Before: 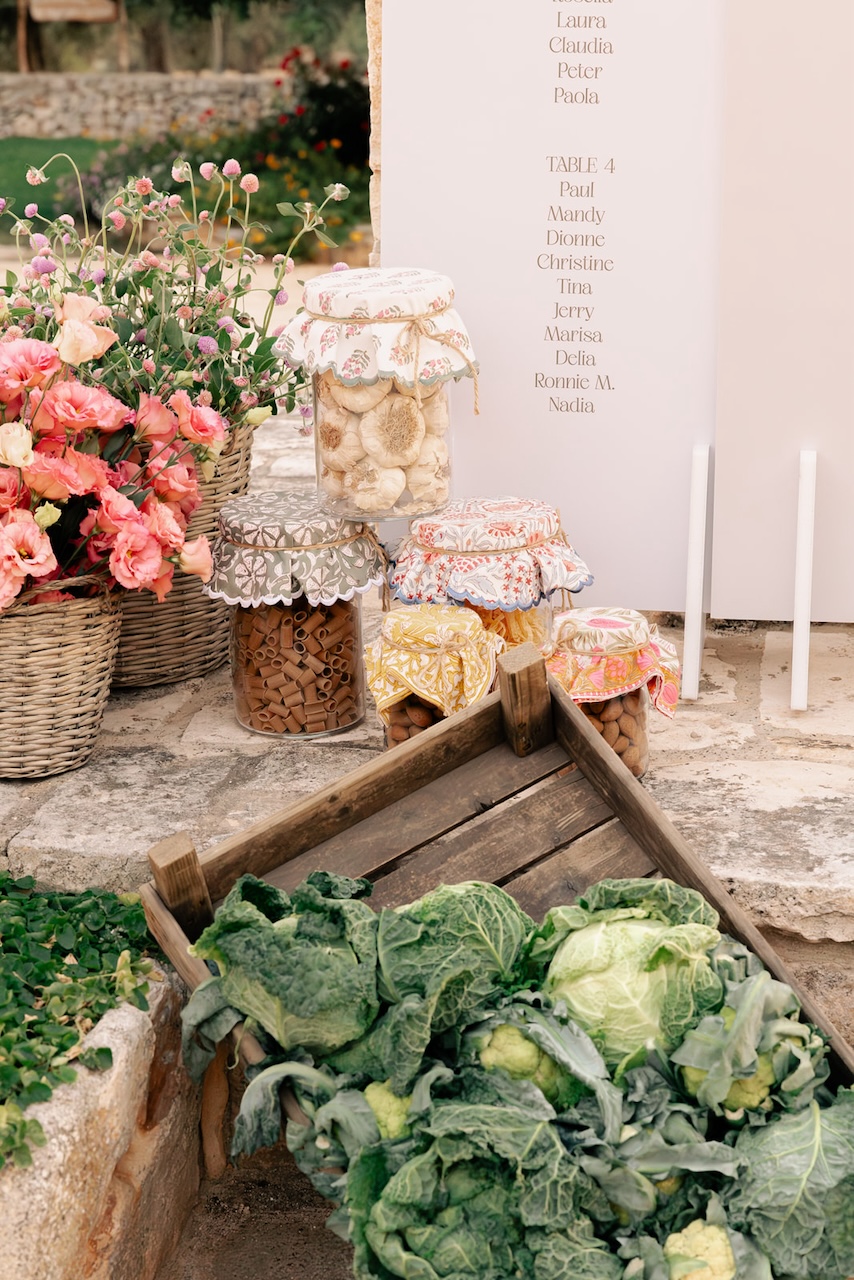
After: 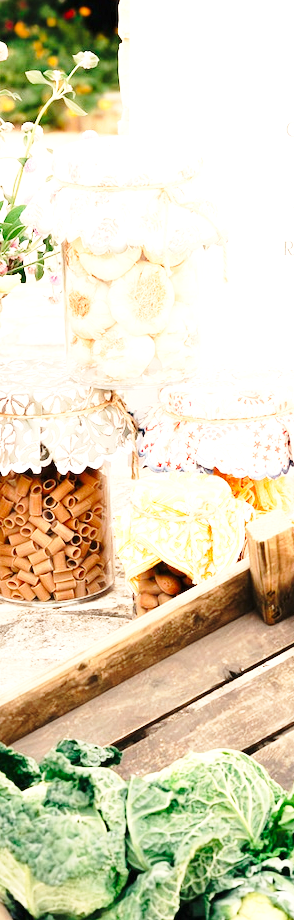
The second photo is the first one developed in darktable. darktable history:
color correction: highlights b* 2.99
crop and rotate: left 29.619%, top 10.389%, right 35.899%, bottom 17.708%
exposure: black level correction 0, exposure 1.098 EV, compensate highlight preservation false
base curve: curves: ch0 [(0, 0) (0.028, 0.03) (0.121, 0.232) (0.46, 0.748) (0.859, 0.968) (1, 1)], preserve colors none
